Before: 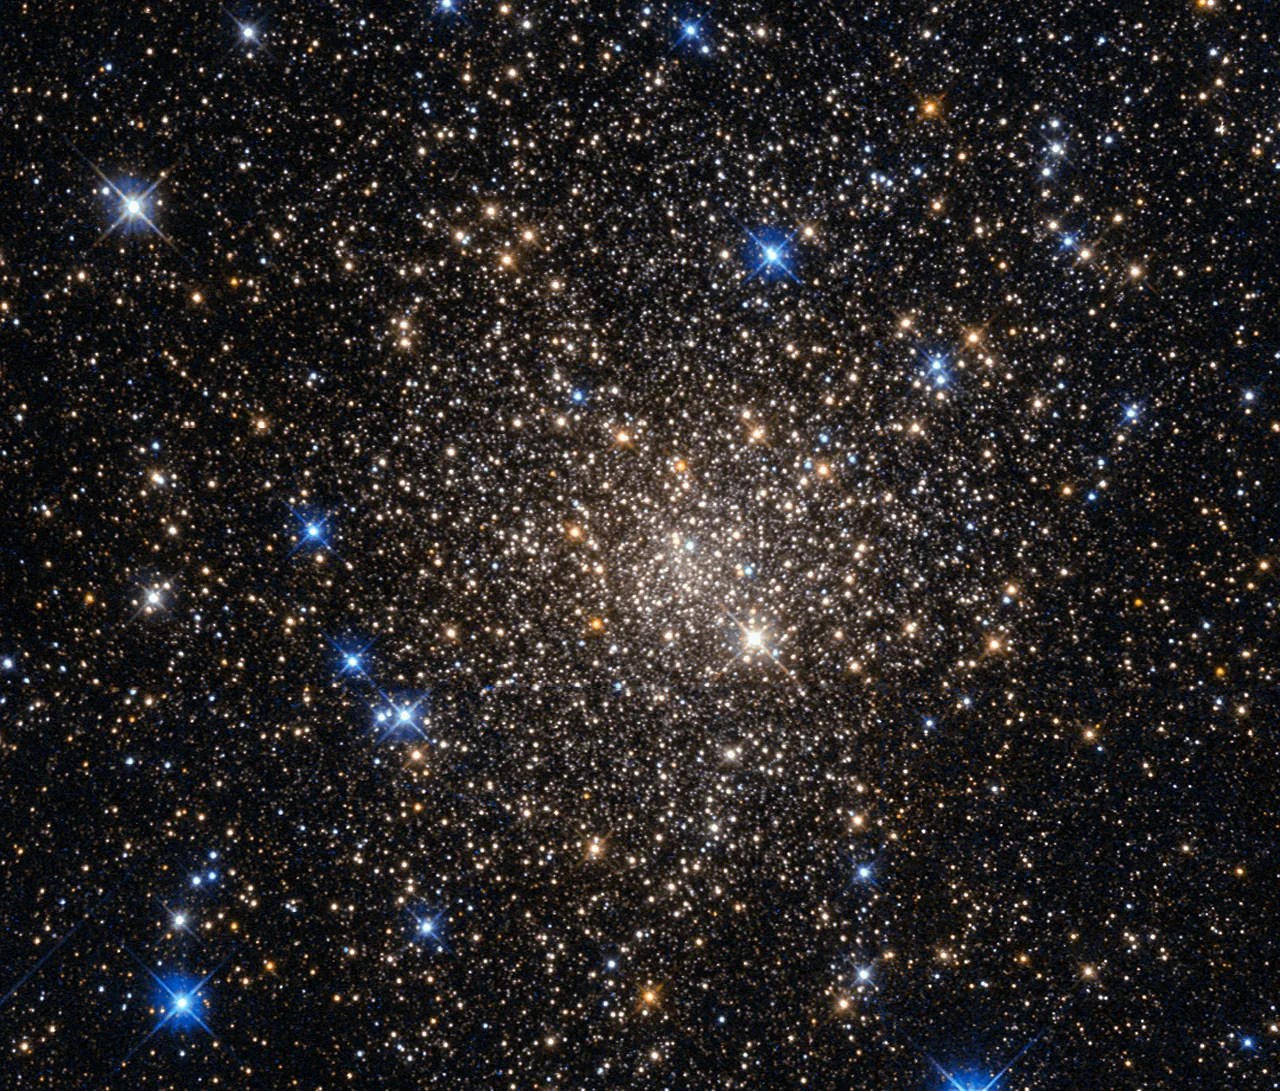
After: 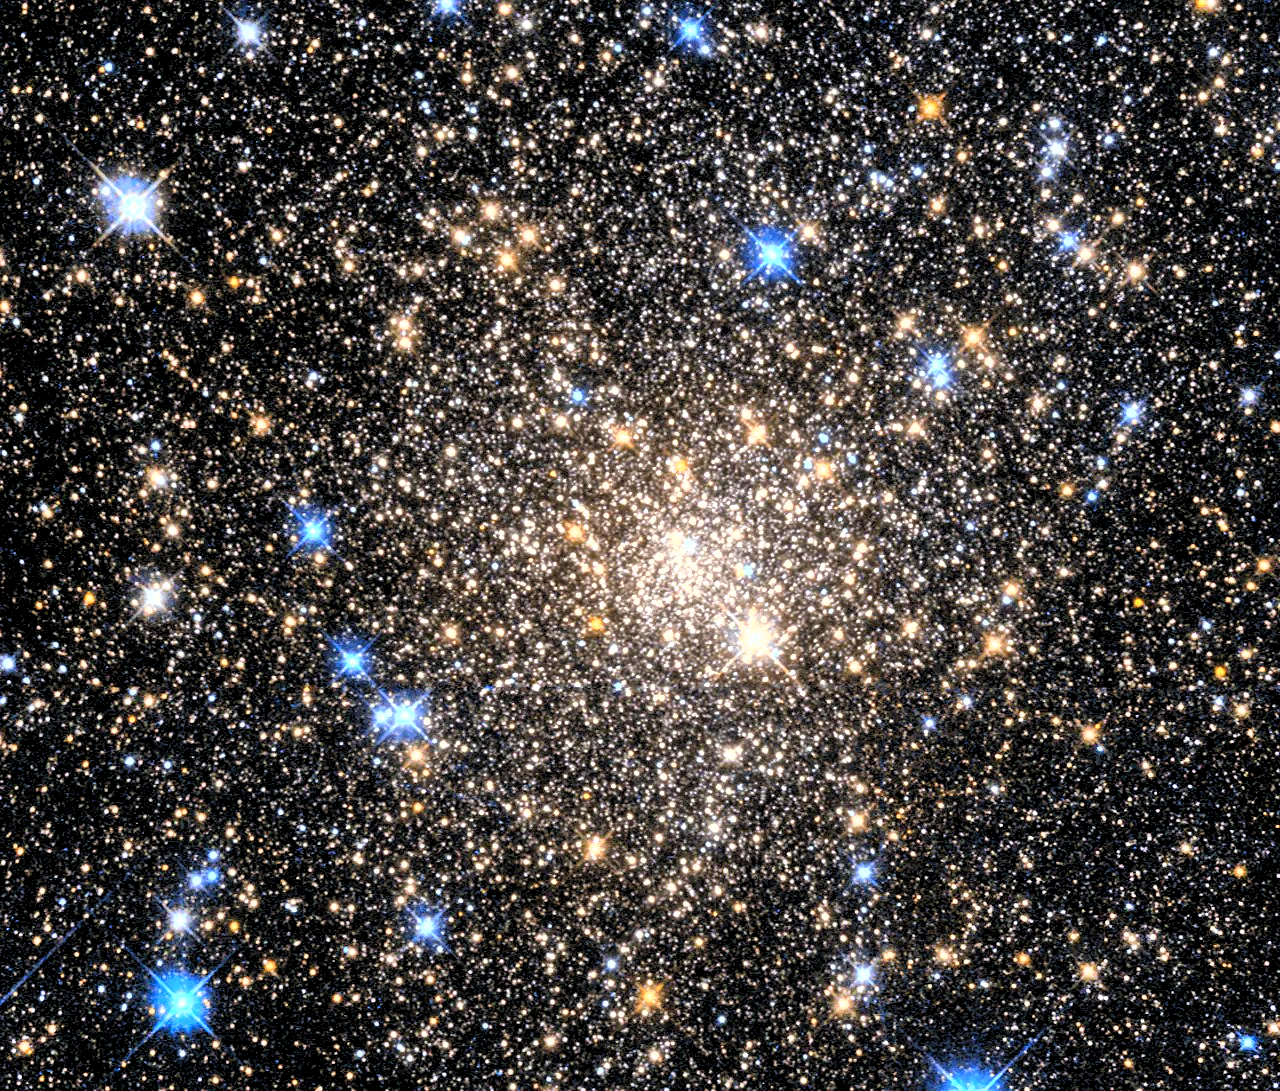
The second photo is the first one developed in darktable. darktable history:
rgb levels: levels [[0.01, 0.419, 0.839], [0, 0.5, 1], [0, 0.5, 1]]
exposure: black level correction 0, exposure 1.388 EV, compensate exposure bias true, compensate highlight preservation false
tone equalizer: on, module defaults
shadows and highlights: highlights color adjustment 0%, low approximation 0.01, soften with gaussian
